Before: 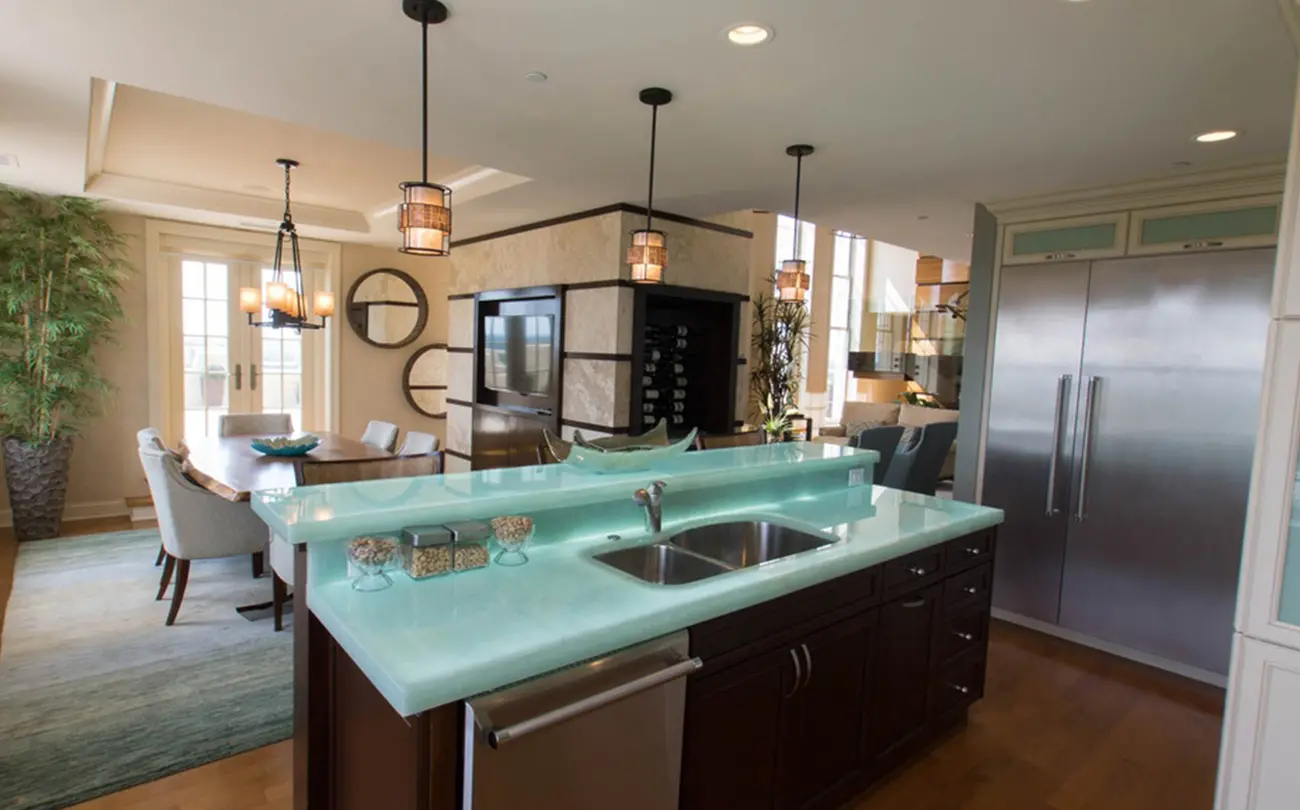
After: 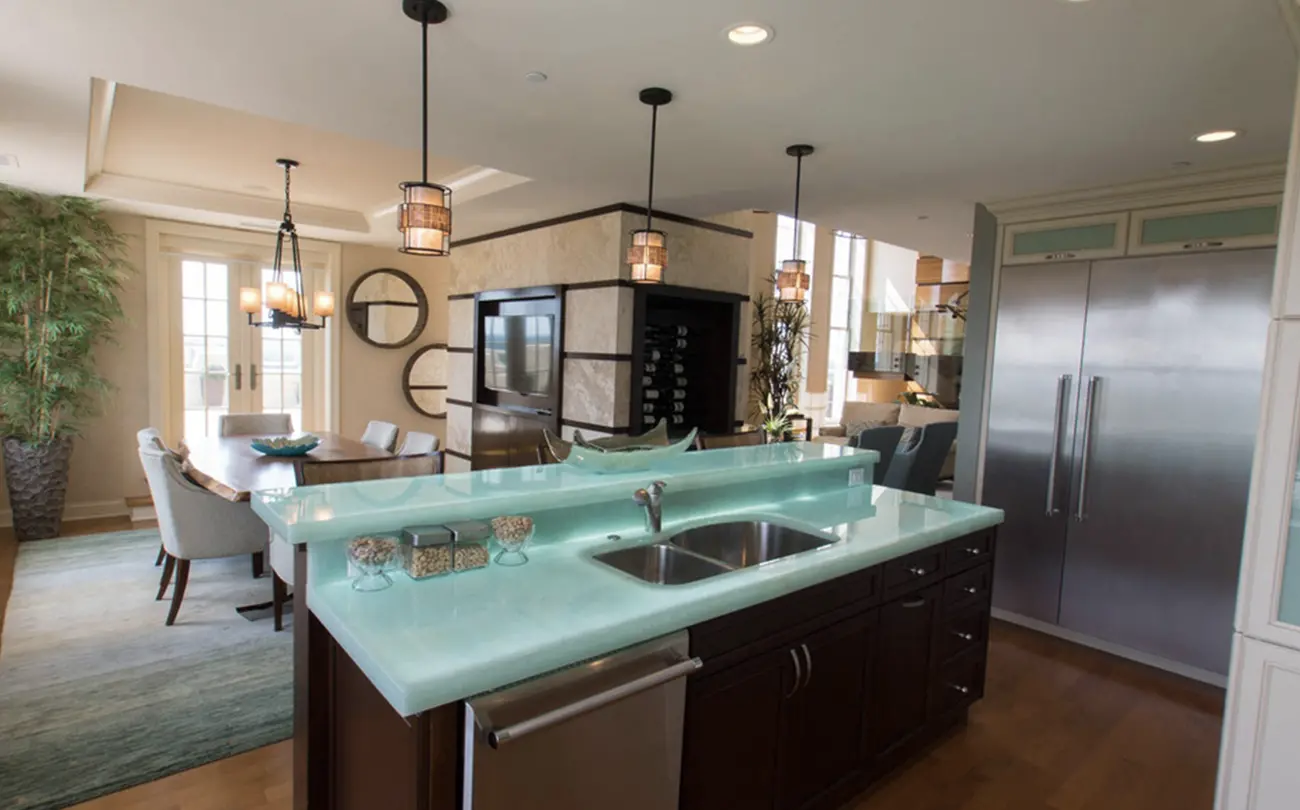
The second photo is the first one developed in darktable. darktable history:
contrast brightness saturation: saturation -0.155
